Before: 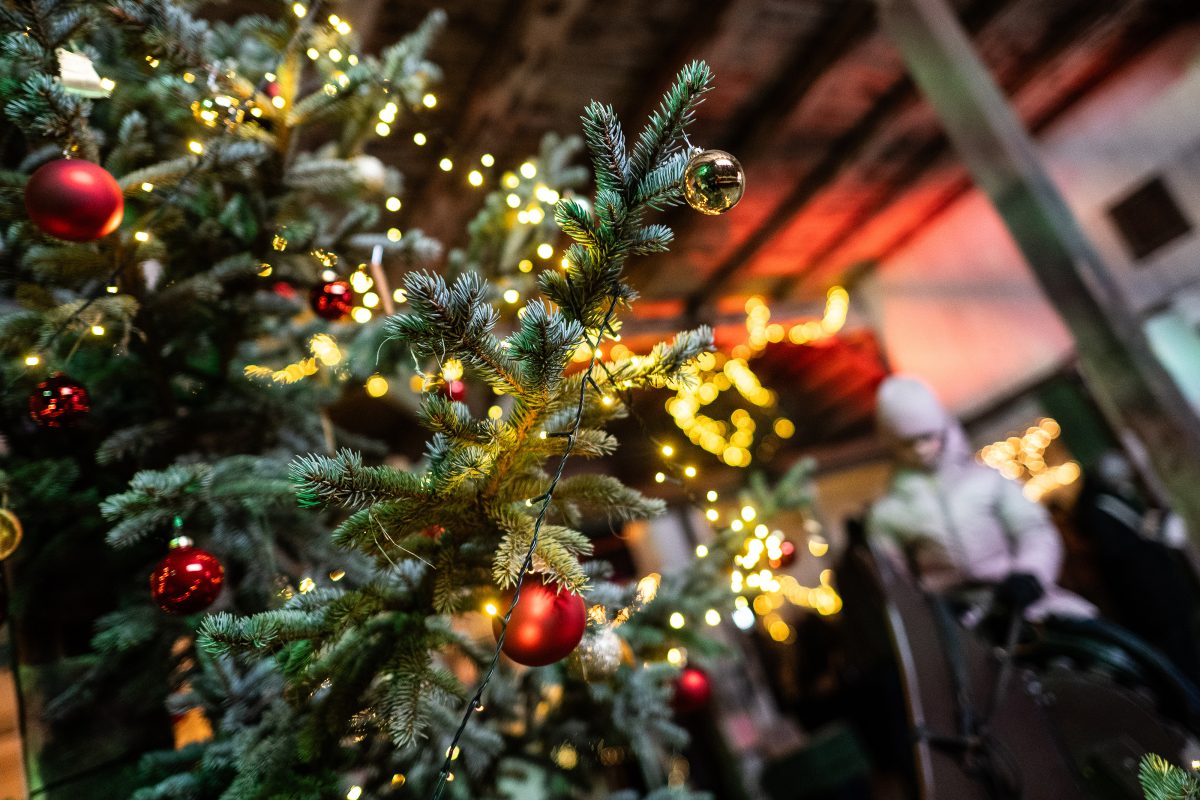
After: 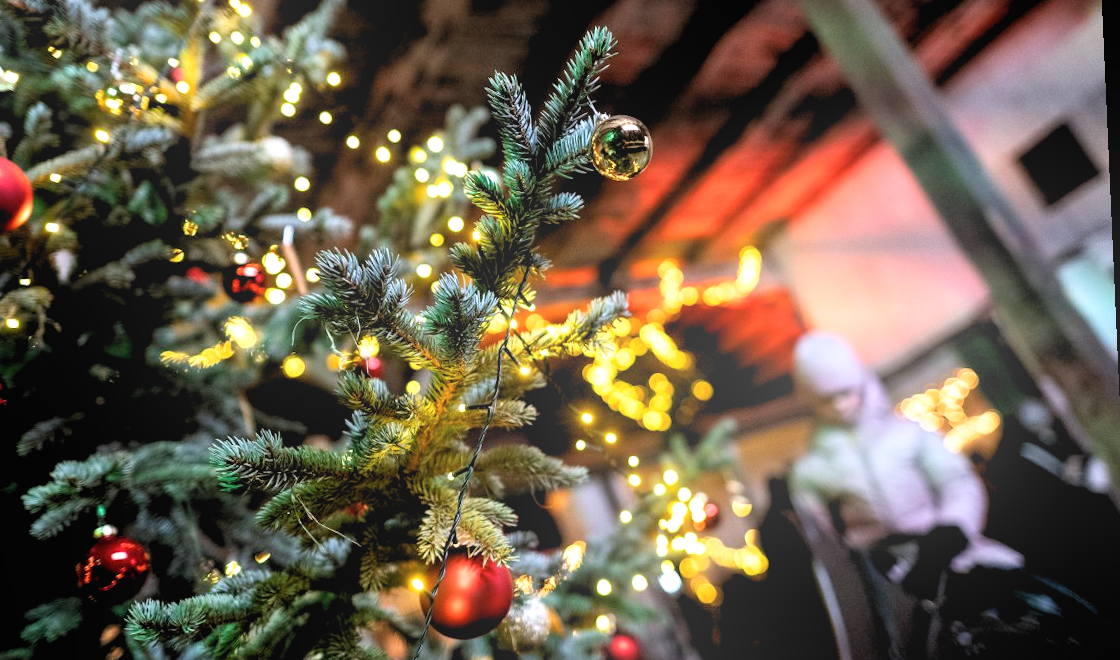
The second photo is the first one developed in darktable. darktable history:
exposure: compensate highlight preservation false
rgb levels: levels [[0.01, 0.419, 0.839], [0, 0.5, 1], [0, 0.5, 1]]
crop: left 8.155%, top 6.611%, bottom 15.385%
rotate and perspective: rotation -2.56°, automatic cropping off
bloom: on, module defaults
white balance: red 0.984, blue 1.059
shadows and highlights: shadows 12, white point adjustment 1.2, soften with gaussian
